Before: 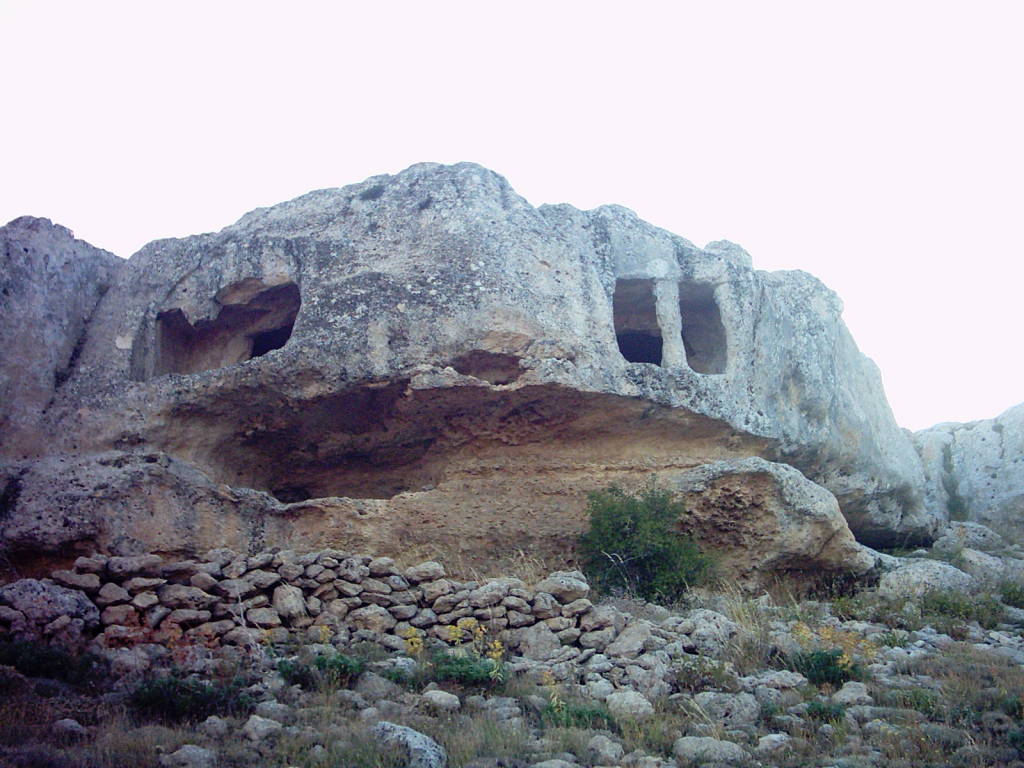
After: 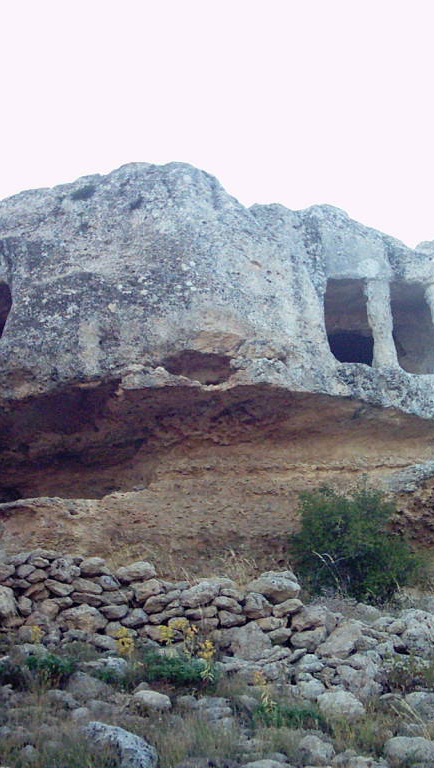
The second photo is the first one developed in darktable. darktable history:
crop: left 28.273%, right 29.321%
